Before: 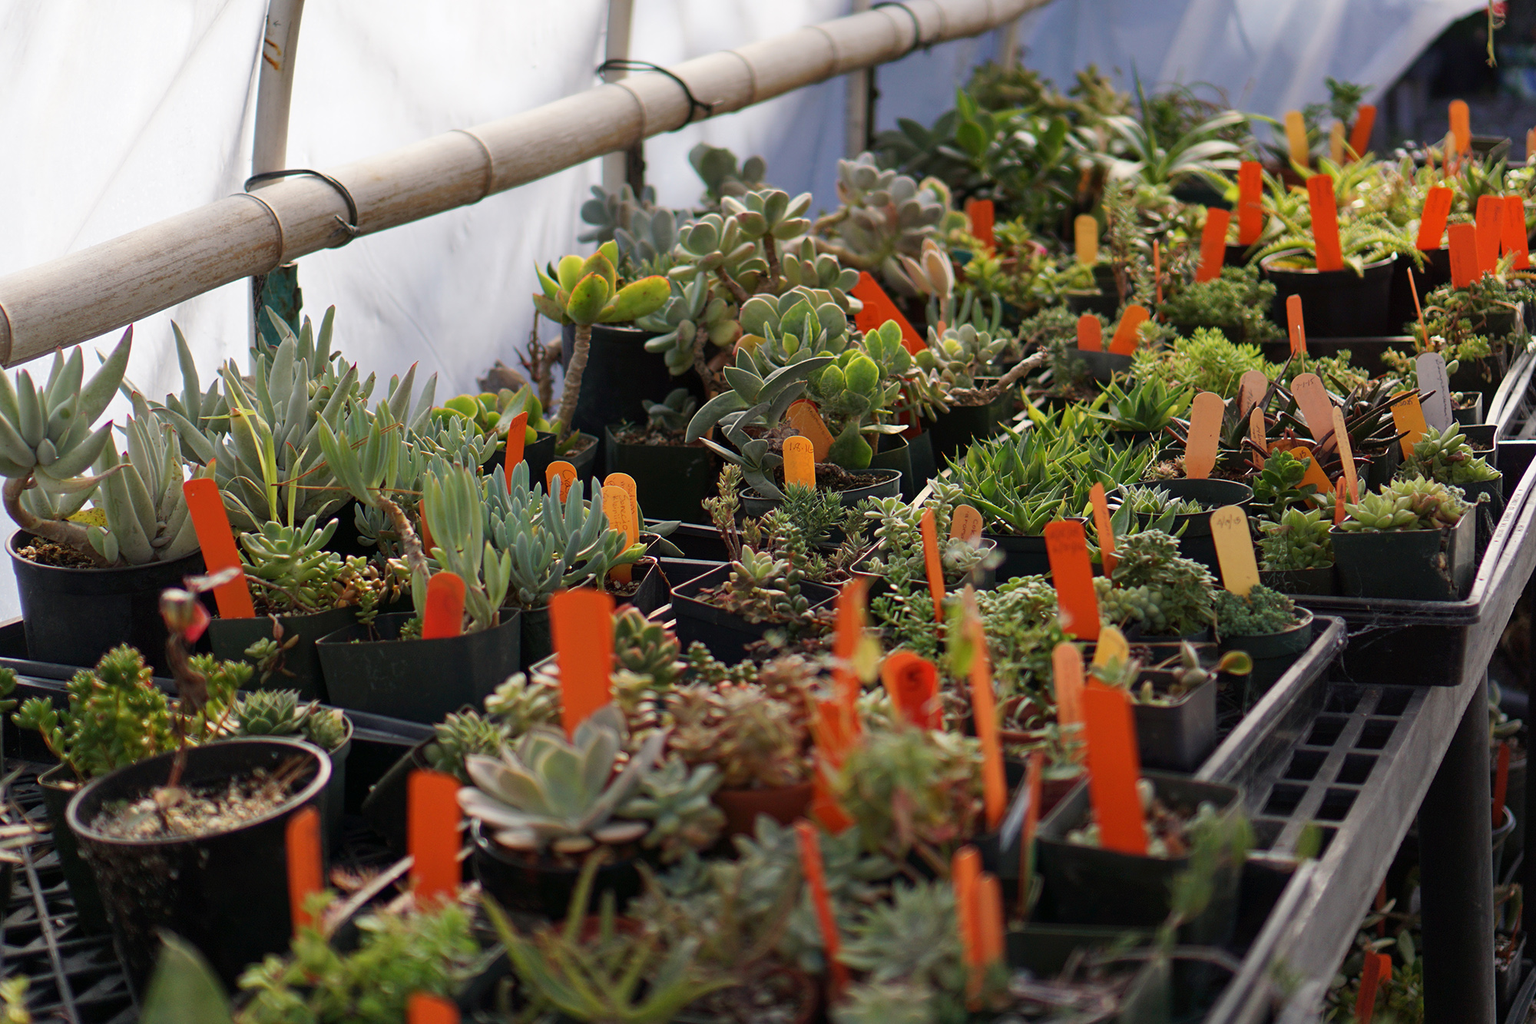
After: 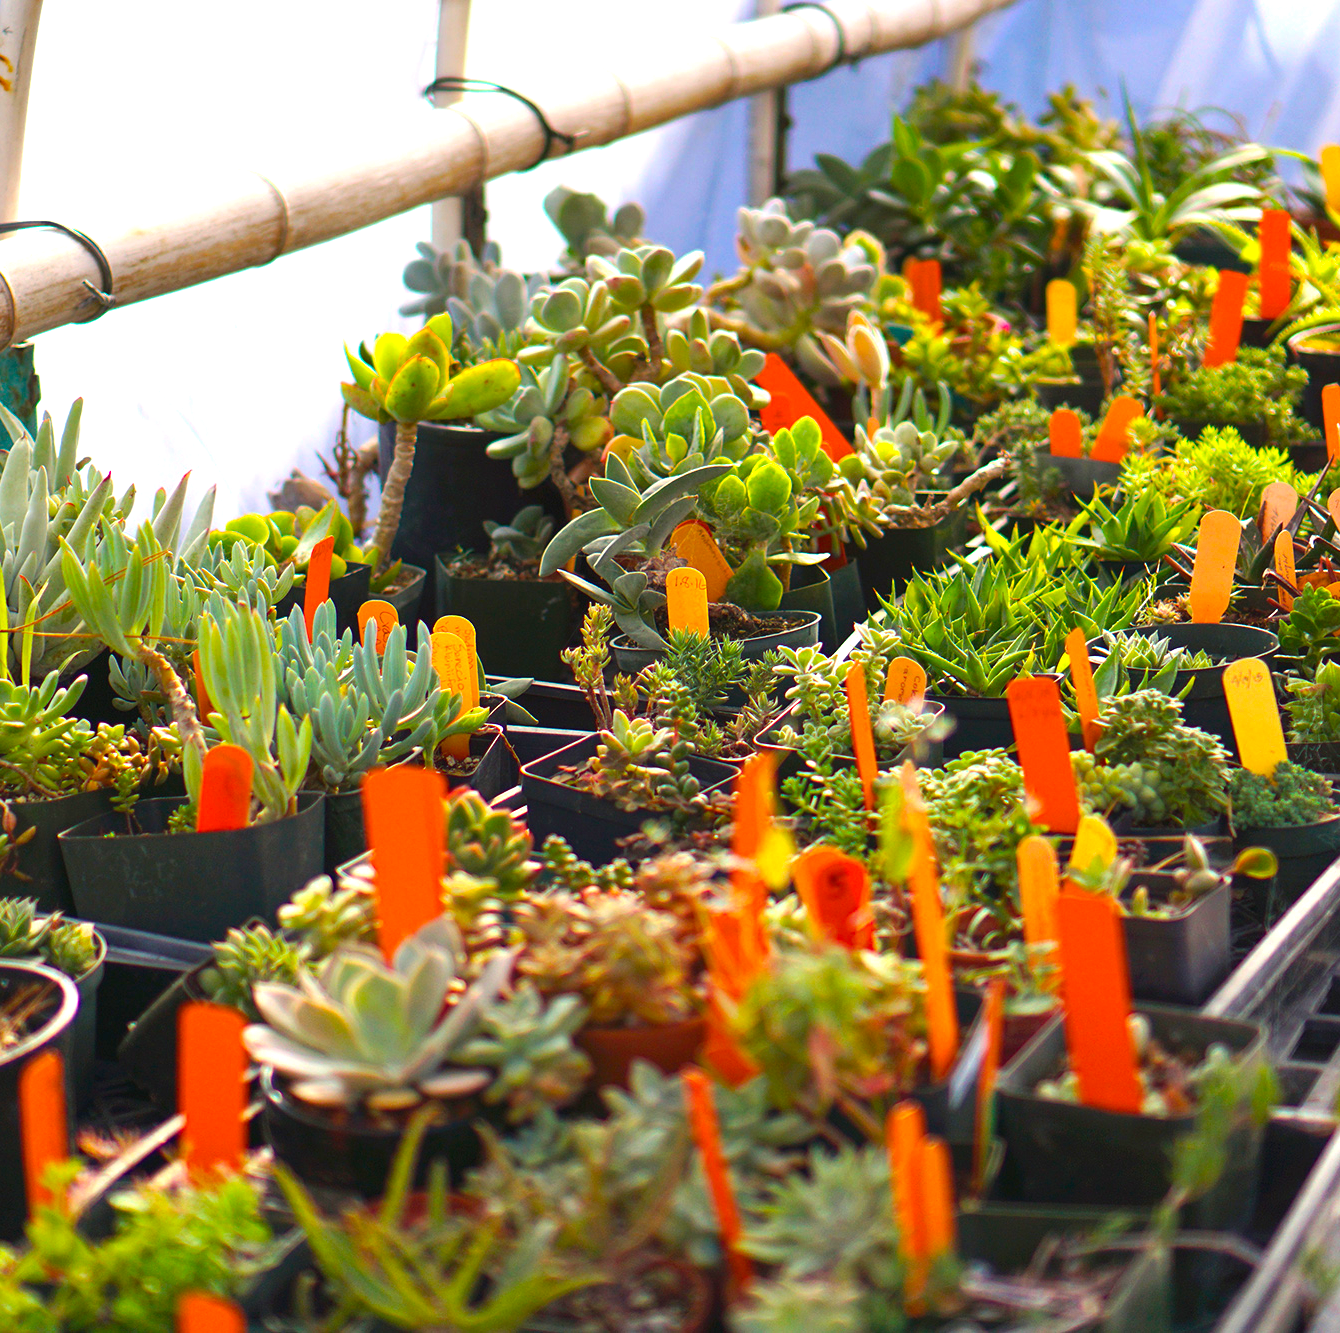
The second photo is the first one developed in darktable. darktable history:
exposure: black level correction -0.002, exposure 1.112 EV, compensate highlight preservation false
shadows and highlights: radius 332.4, shadows 54.29, highlights -98.02, compress 94.49%, soften with gaussian
color balance rgb: linear chroma grading › global chroma 15.49%, perceptual saturation grading › global saturation 17.066%, global vibrance 31.268%
crop and rotate: left 17.684%, right 15.27%
